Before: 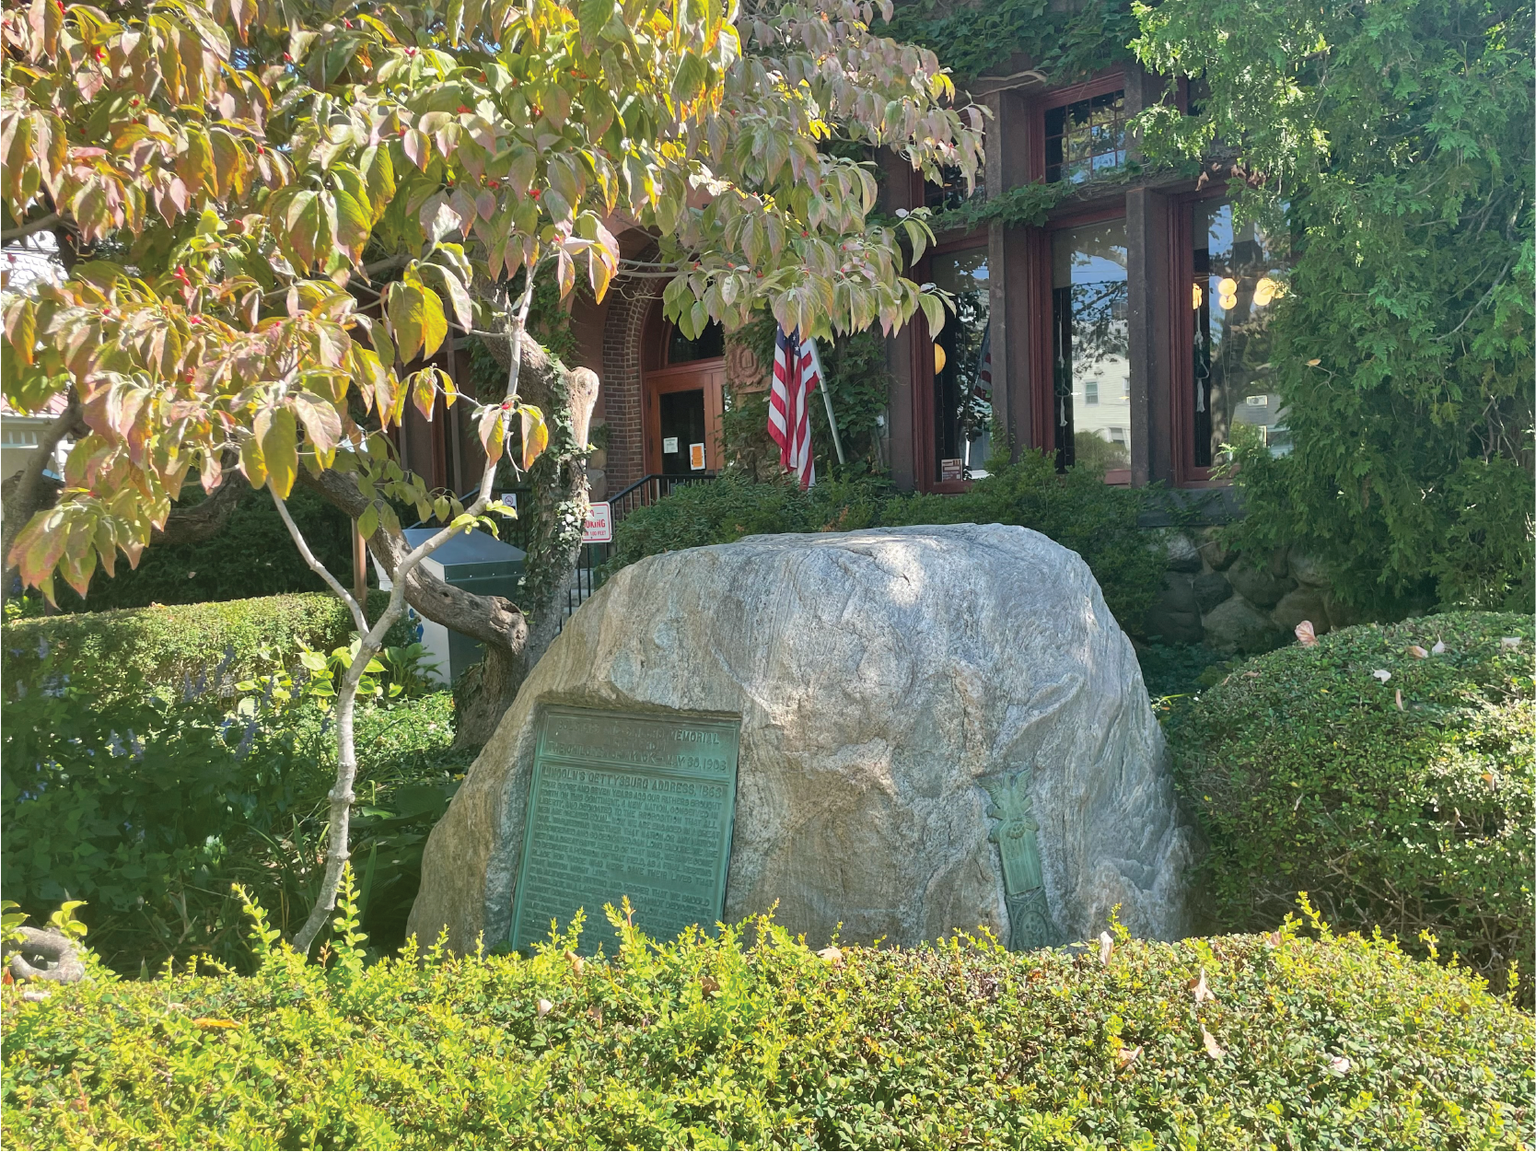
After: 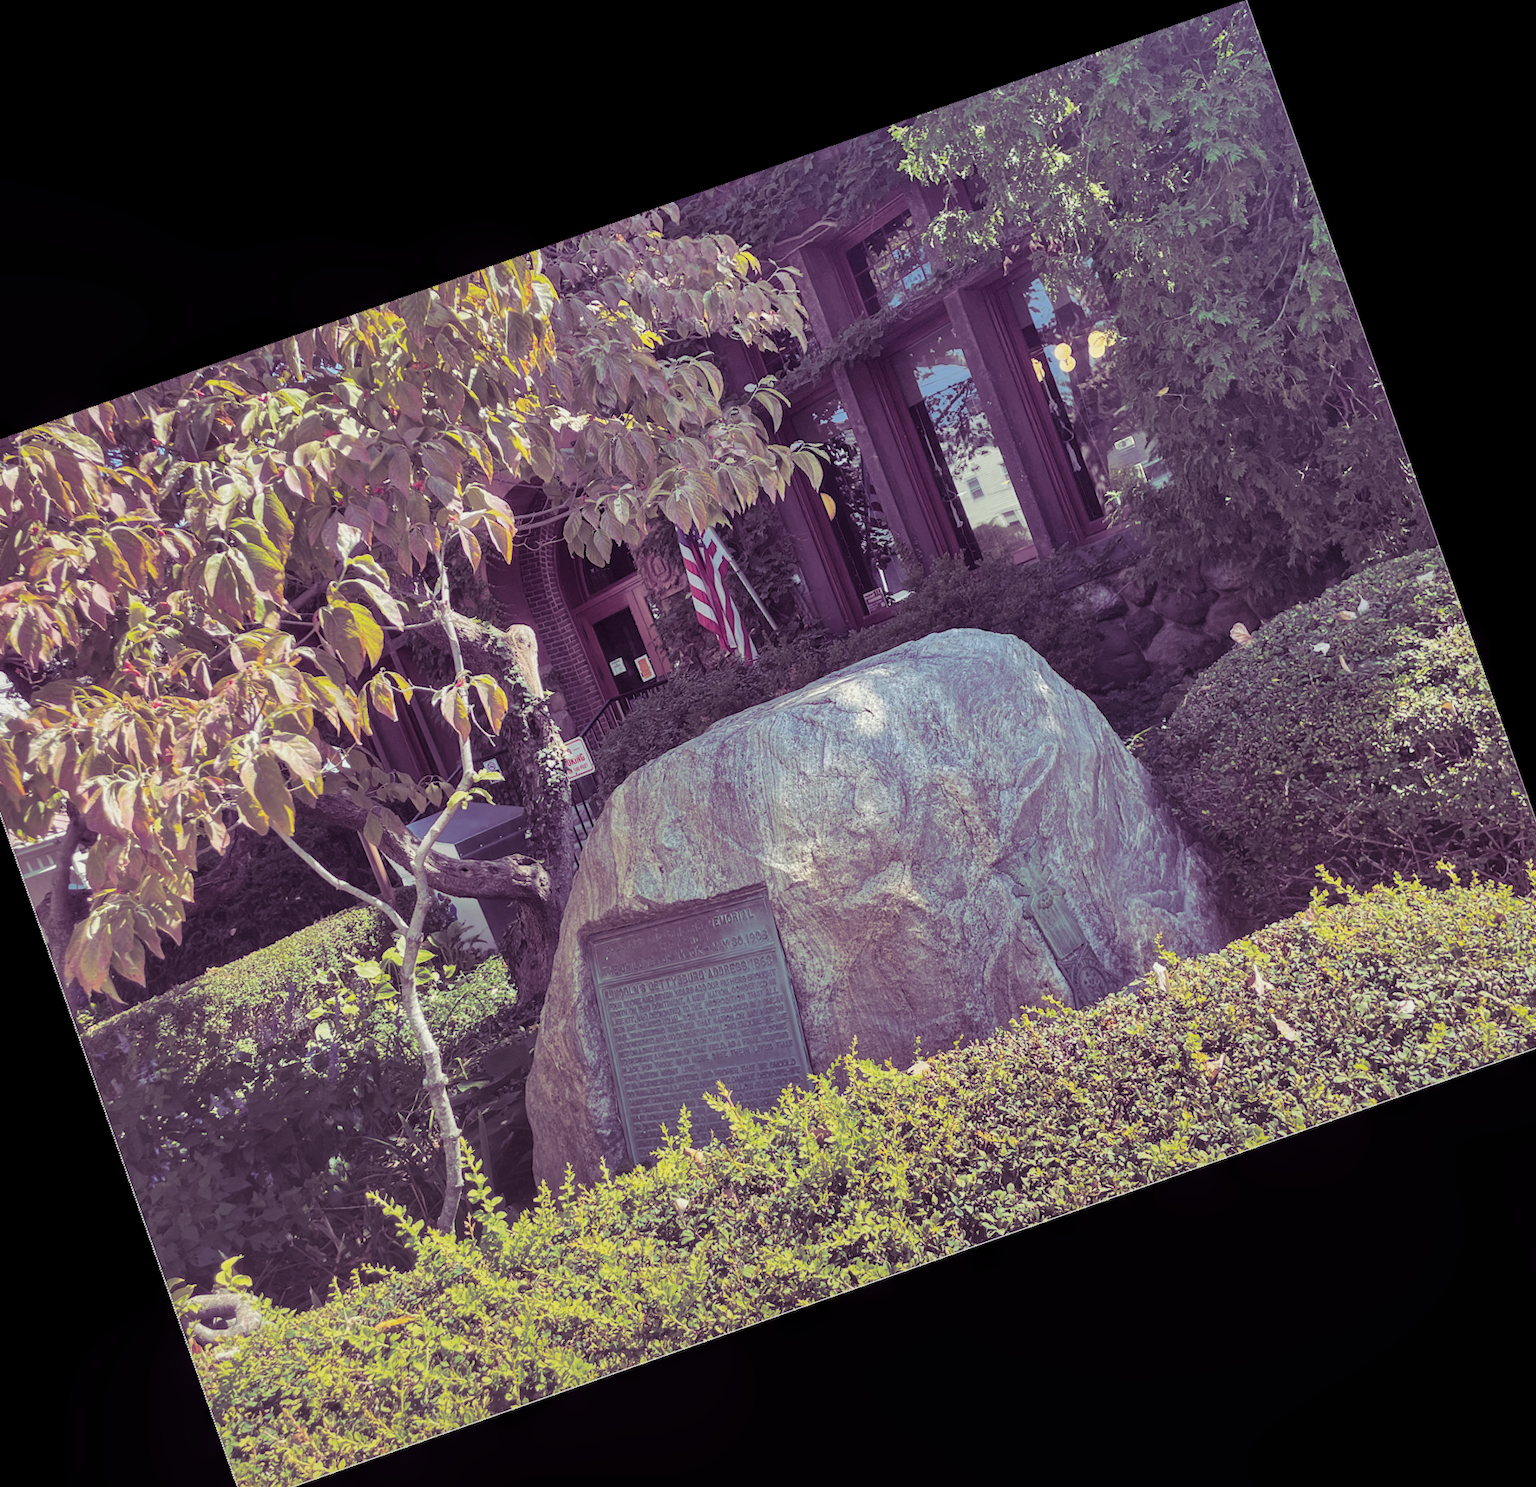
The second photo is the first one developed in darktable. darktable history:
local contrast: on, module defaults
color balance: contrast -15%
crop and rotate: angle 19.43°, left 6.812%, right 4.125%, bottom 1.087%
split-toning: shadows › hue 277.2°, shadows › saturation 0.74
